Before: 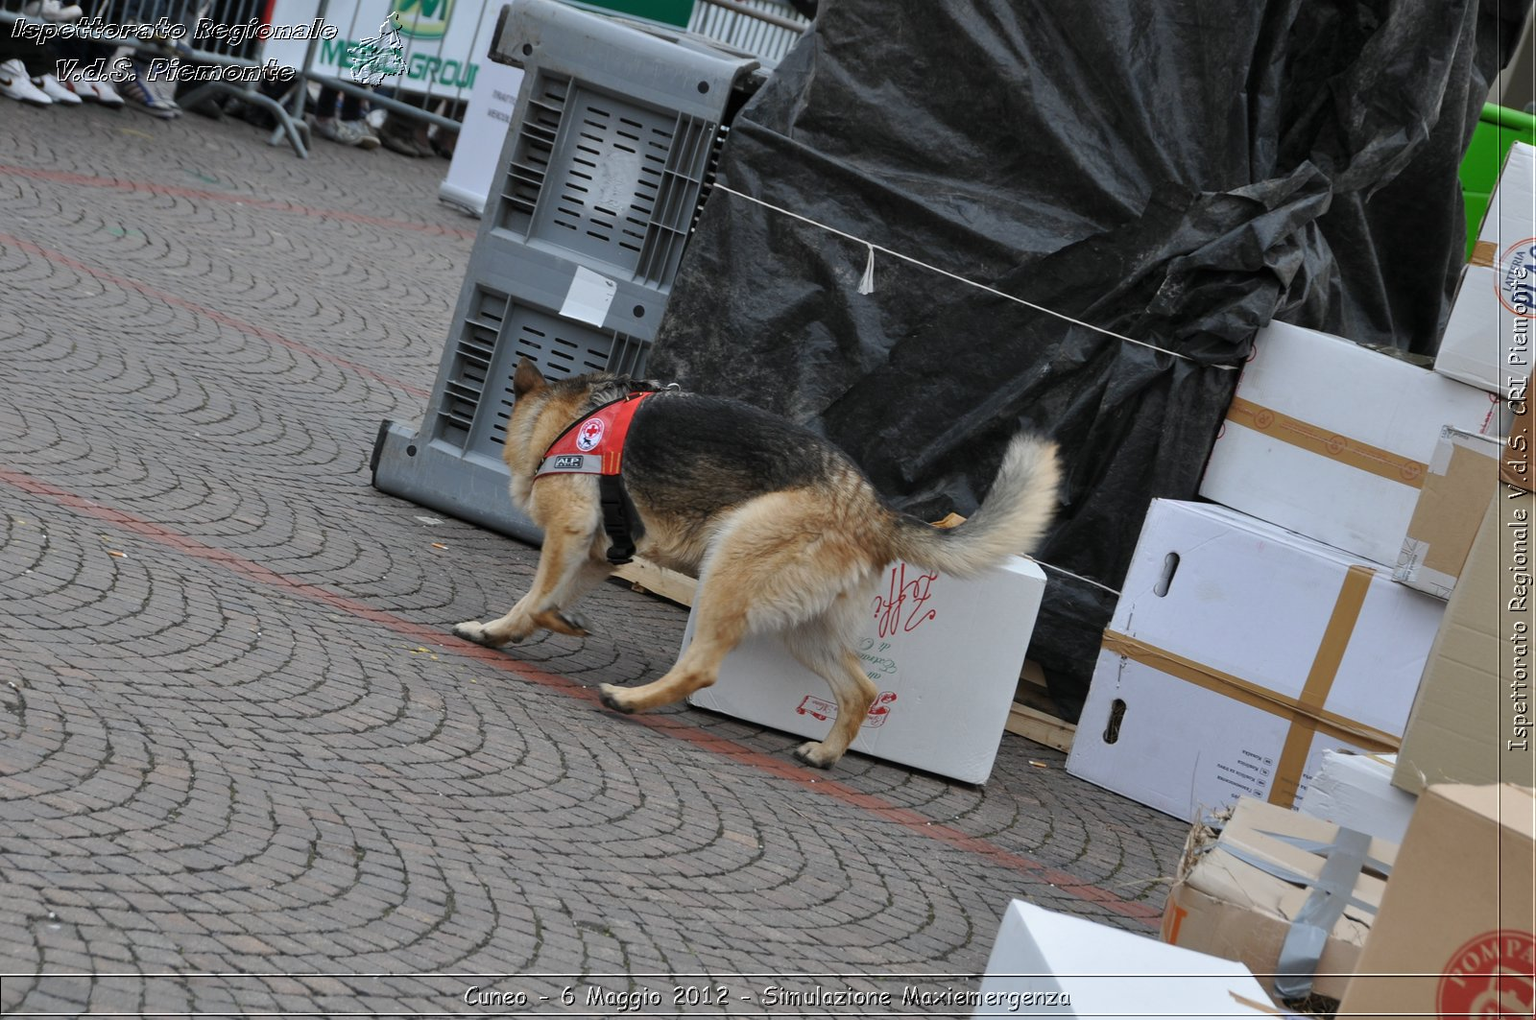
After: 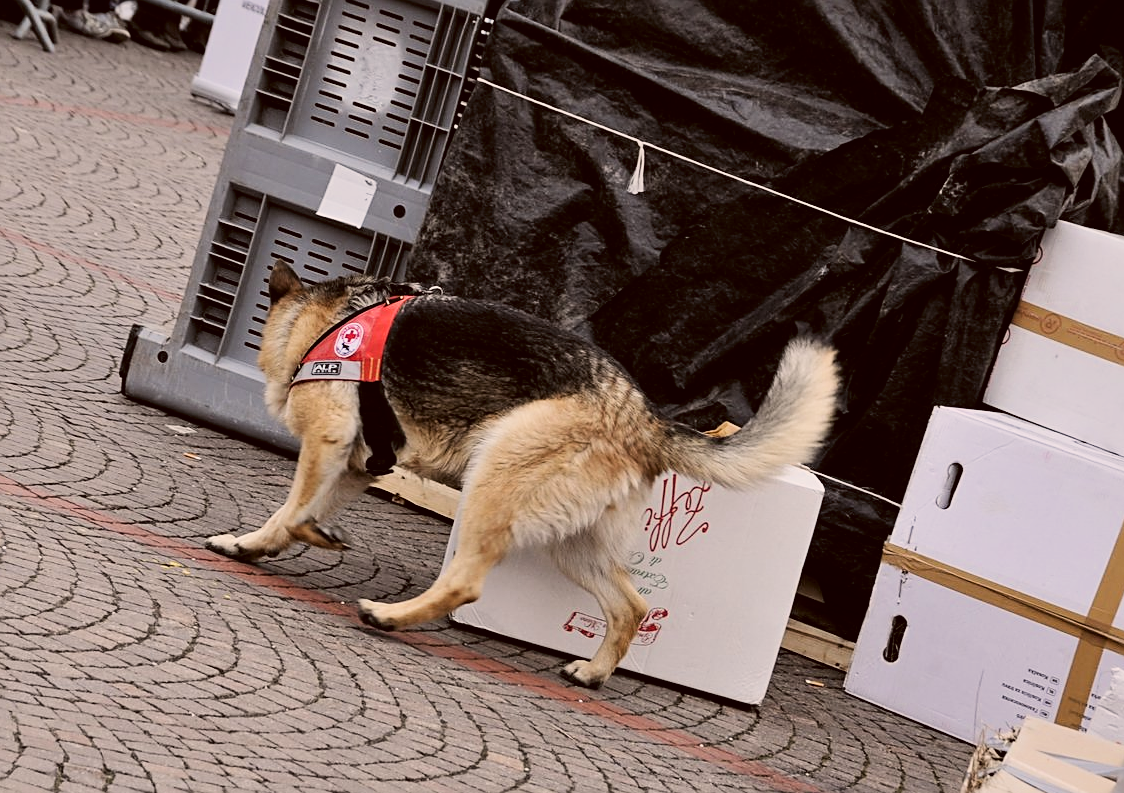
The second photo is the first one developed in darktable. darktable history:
crop and rotate: left 16.734%, top 10.669%, right 12.965%, bottom 14.702%
filmic rgb: black relative exposure -8.01 EV, white relative exposure 4.03 EV, threshold 5.97 EV, hardness 4.17, contrast 1.364, enable highlight reconstruction true
color correction: highlights a* 6.76, highlights b* 7.6, shadows a* 6.66, shadows b* 7.09, saturation 0.93
sharpen: on, module defaults
exposure: black level correction 0.001, exposure 0.498 EV, compensate exposure bias true, compensate highlight preservation false
